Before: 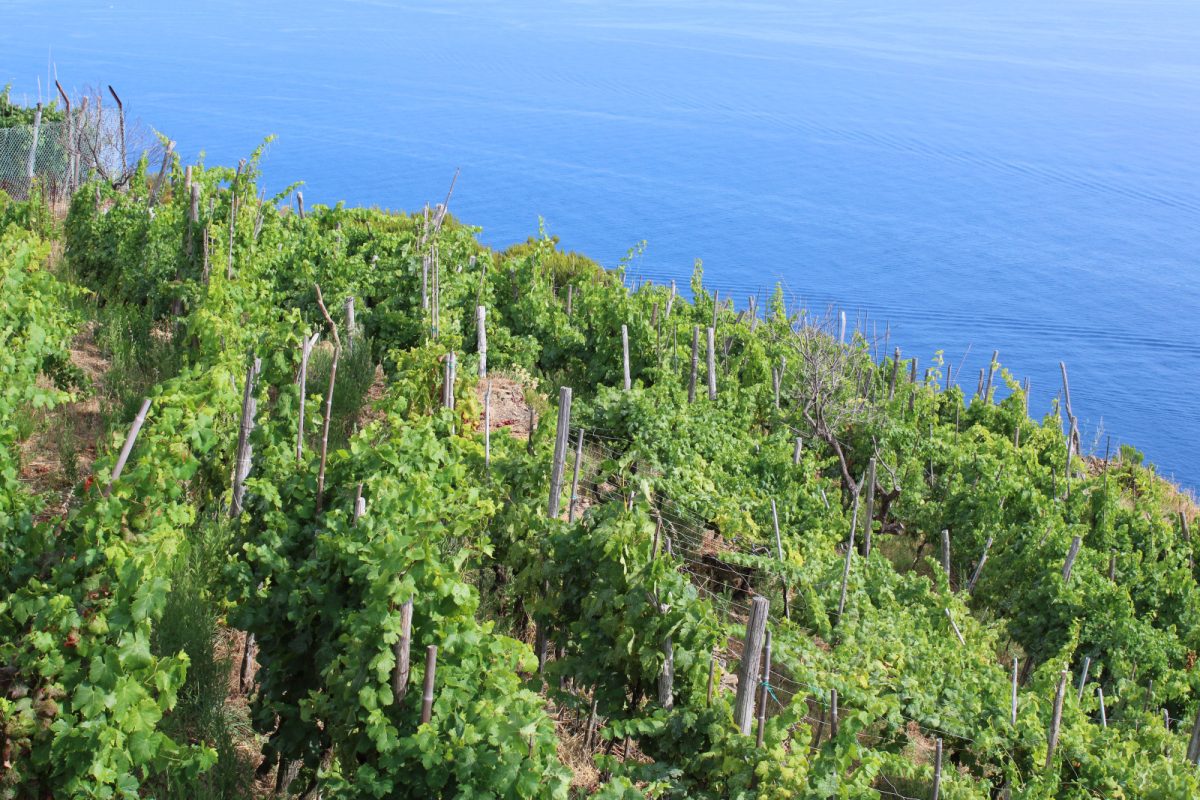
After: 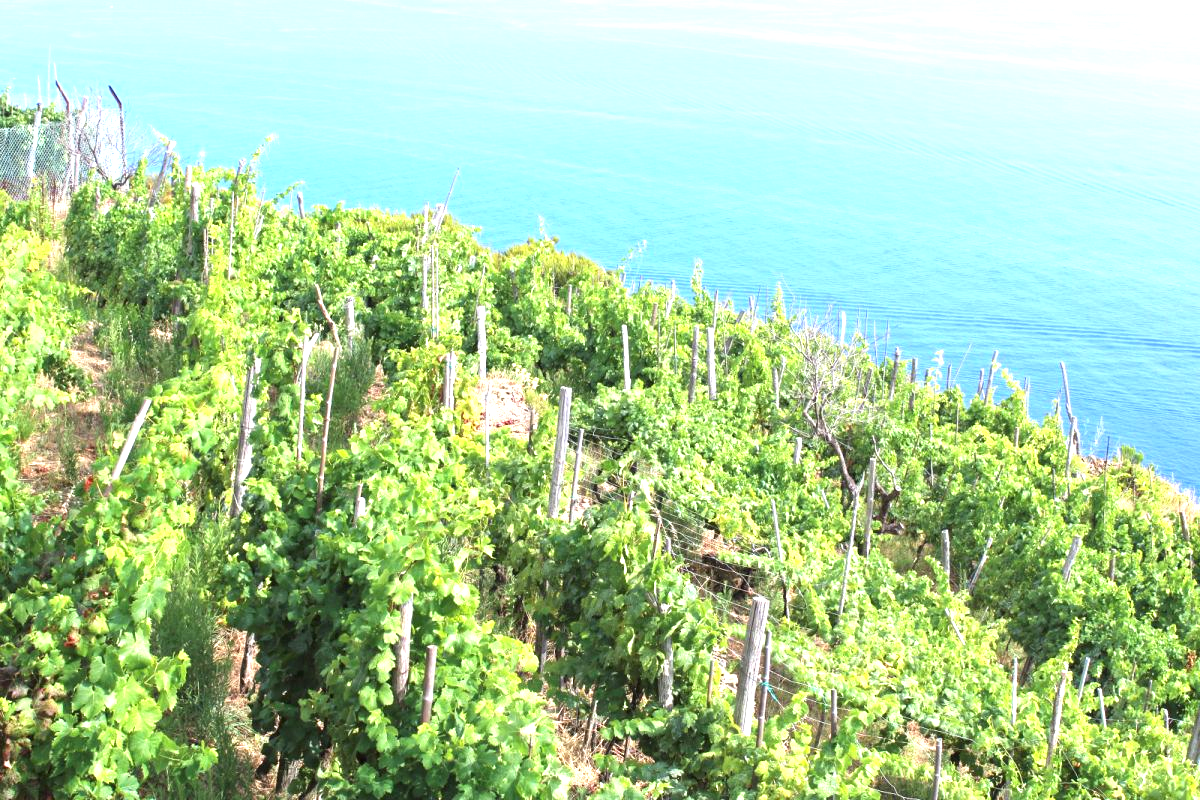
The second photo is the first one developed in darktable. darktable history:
exposure: black level correction 0, exposure 1.374 EV, compensate highlight preservation false
